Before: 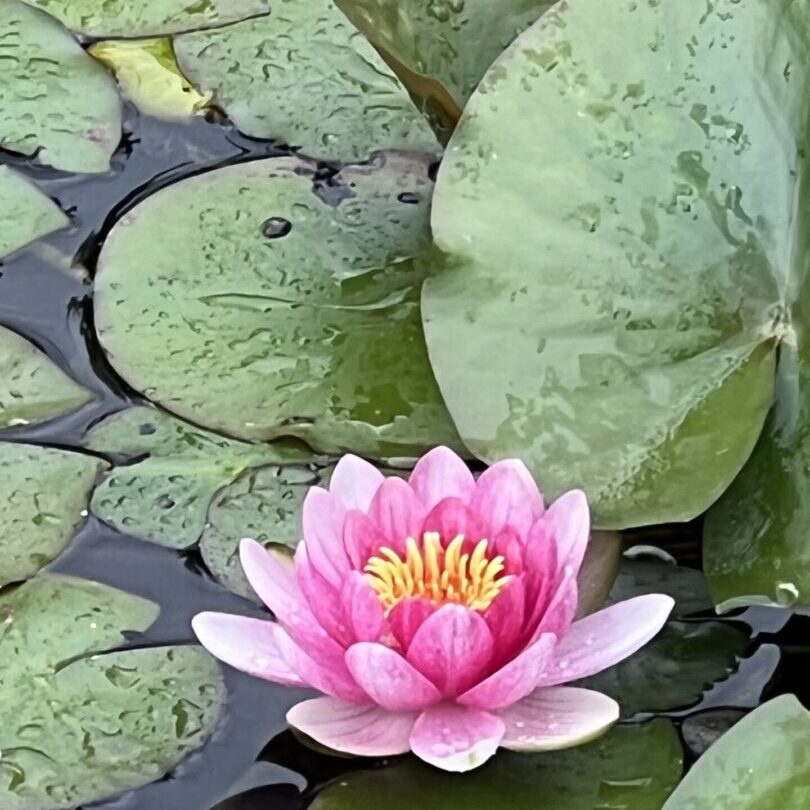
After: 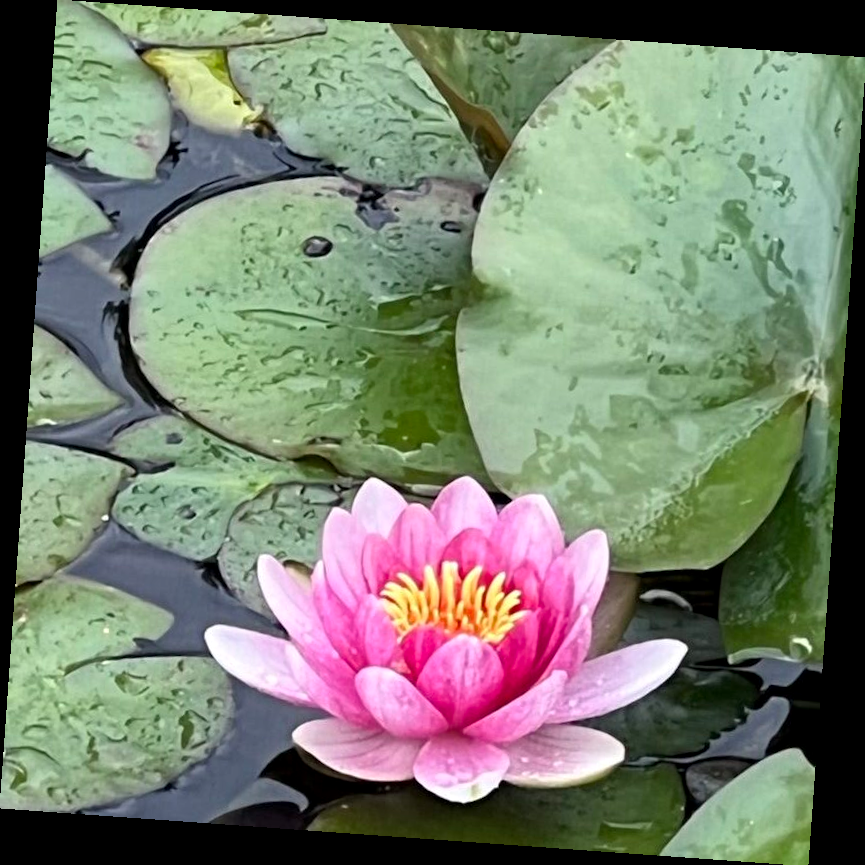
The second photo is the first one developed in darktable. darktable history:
rotate and perspective: rotation 4.1°, automatic cropping off
local contrast: highlights 100%, shadows 100%, detail 120%, midtone range 0.2
